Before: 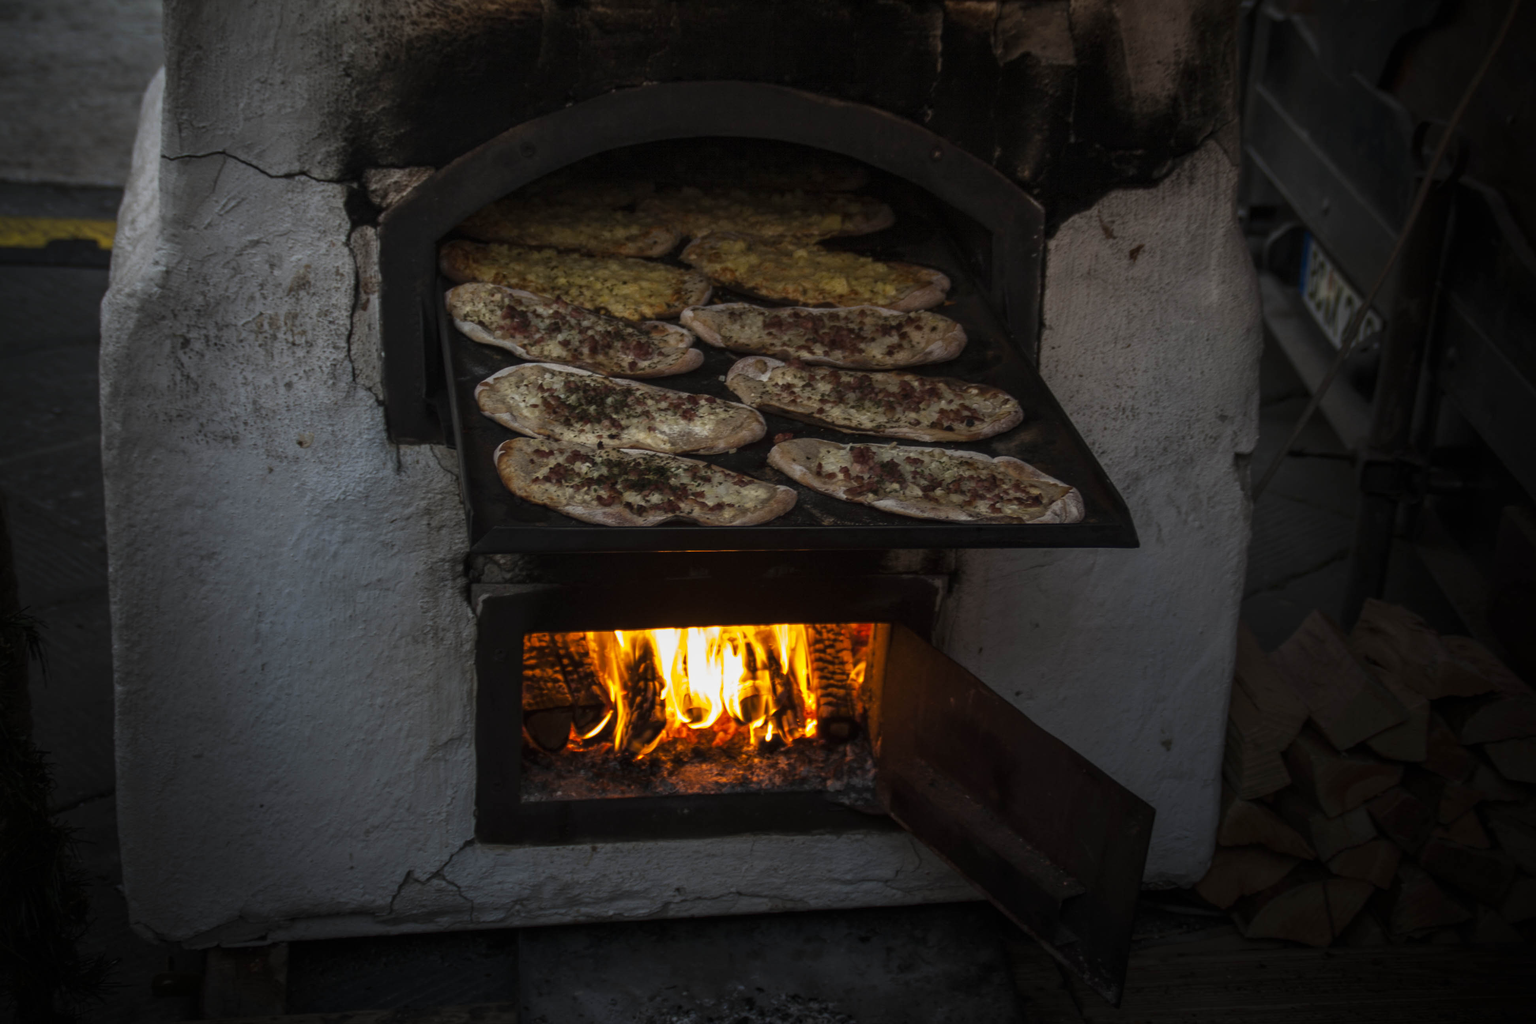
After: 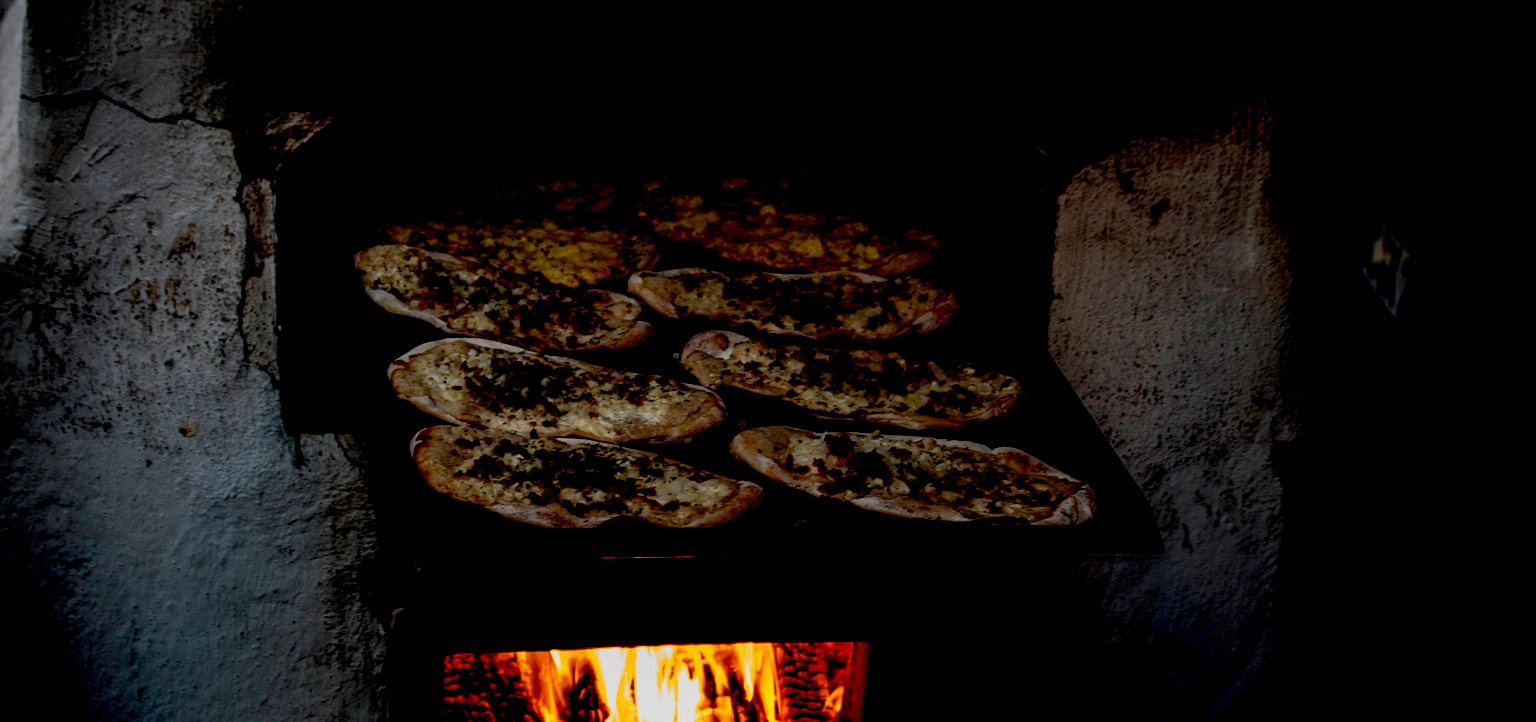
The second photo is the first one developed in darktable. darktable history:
crop and rotate: left 9.345%, top 7.22%, right 4.982%, bottom 32.331%
exposure: black level correction 0.046, exposure -0.228 EV, compensate highlight preservation false
